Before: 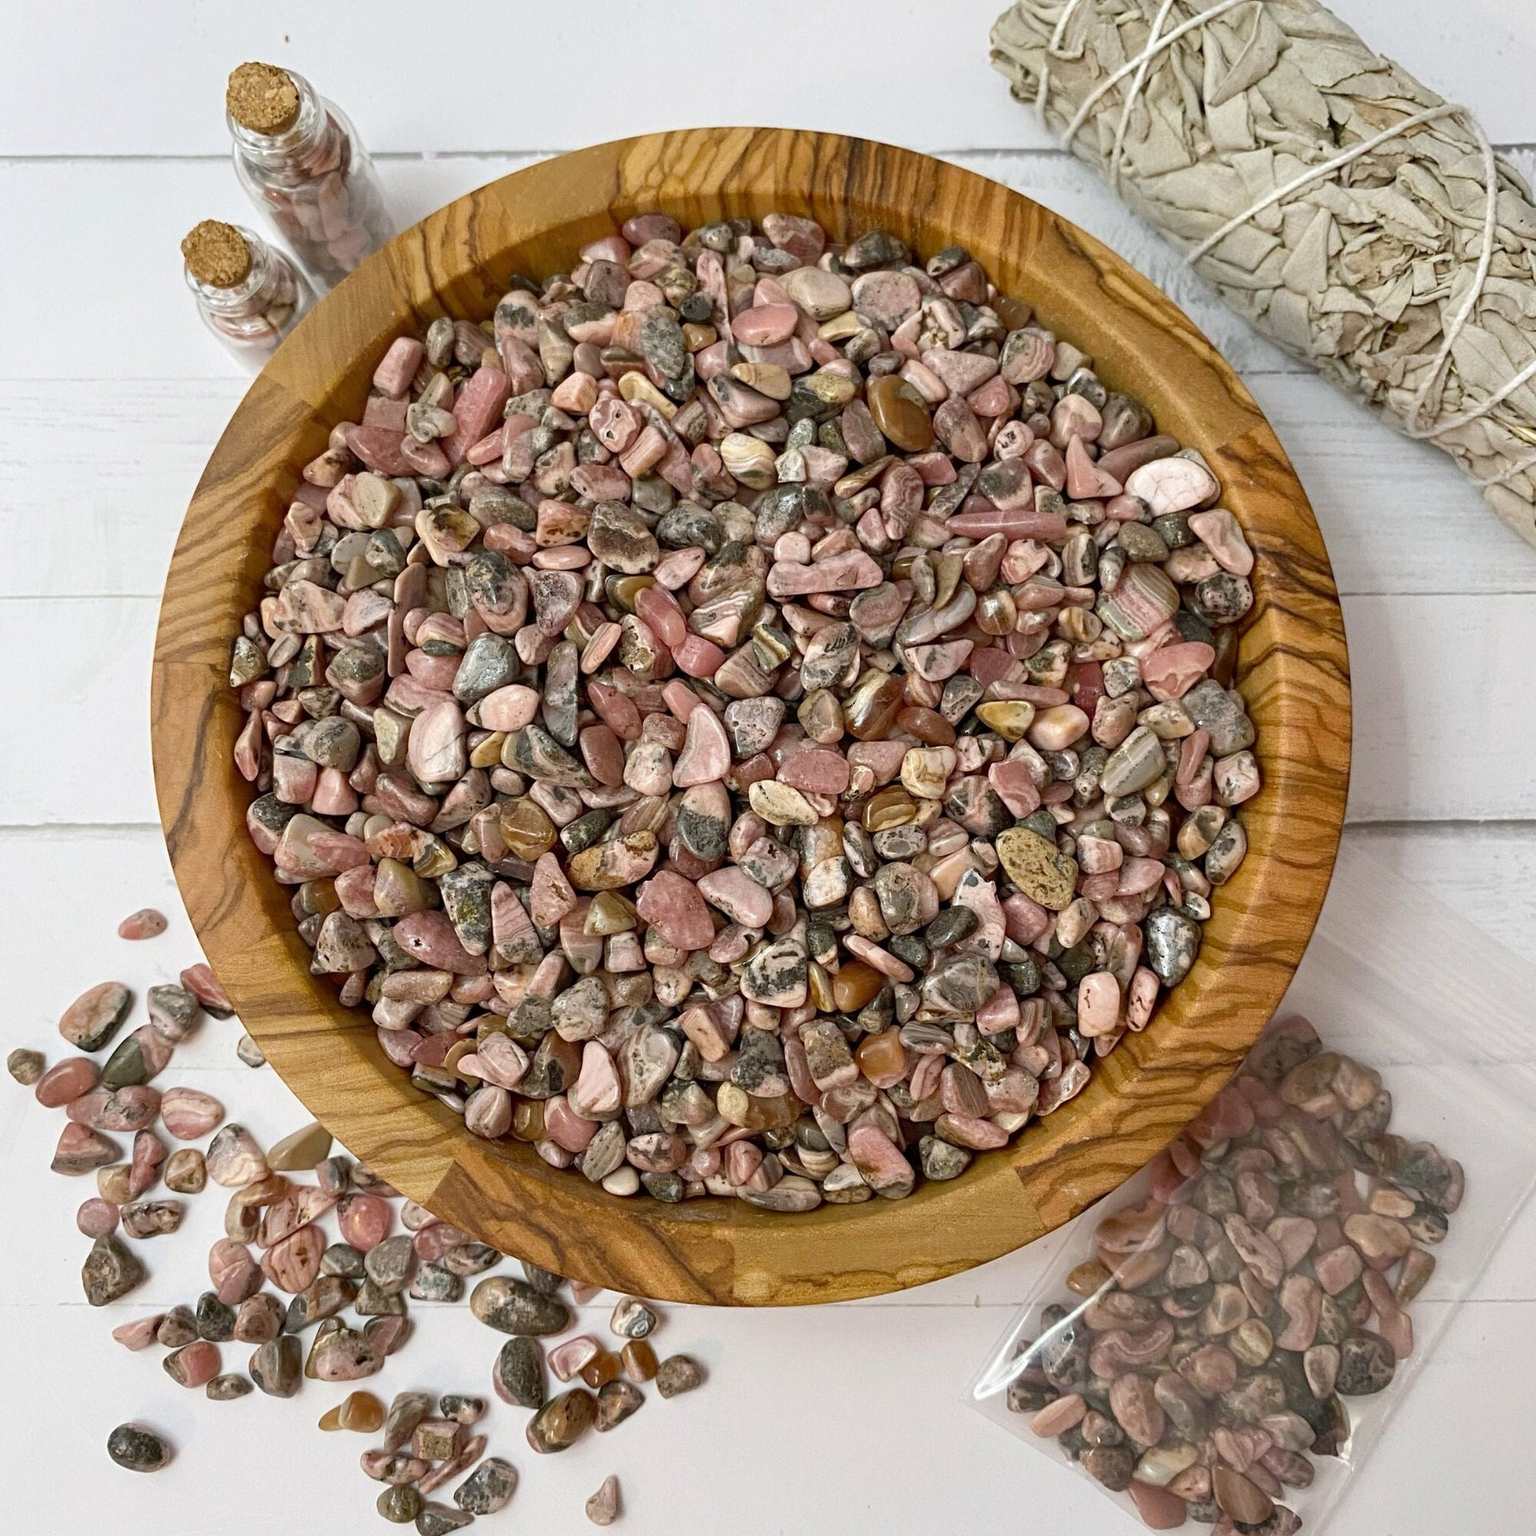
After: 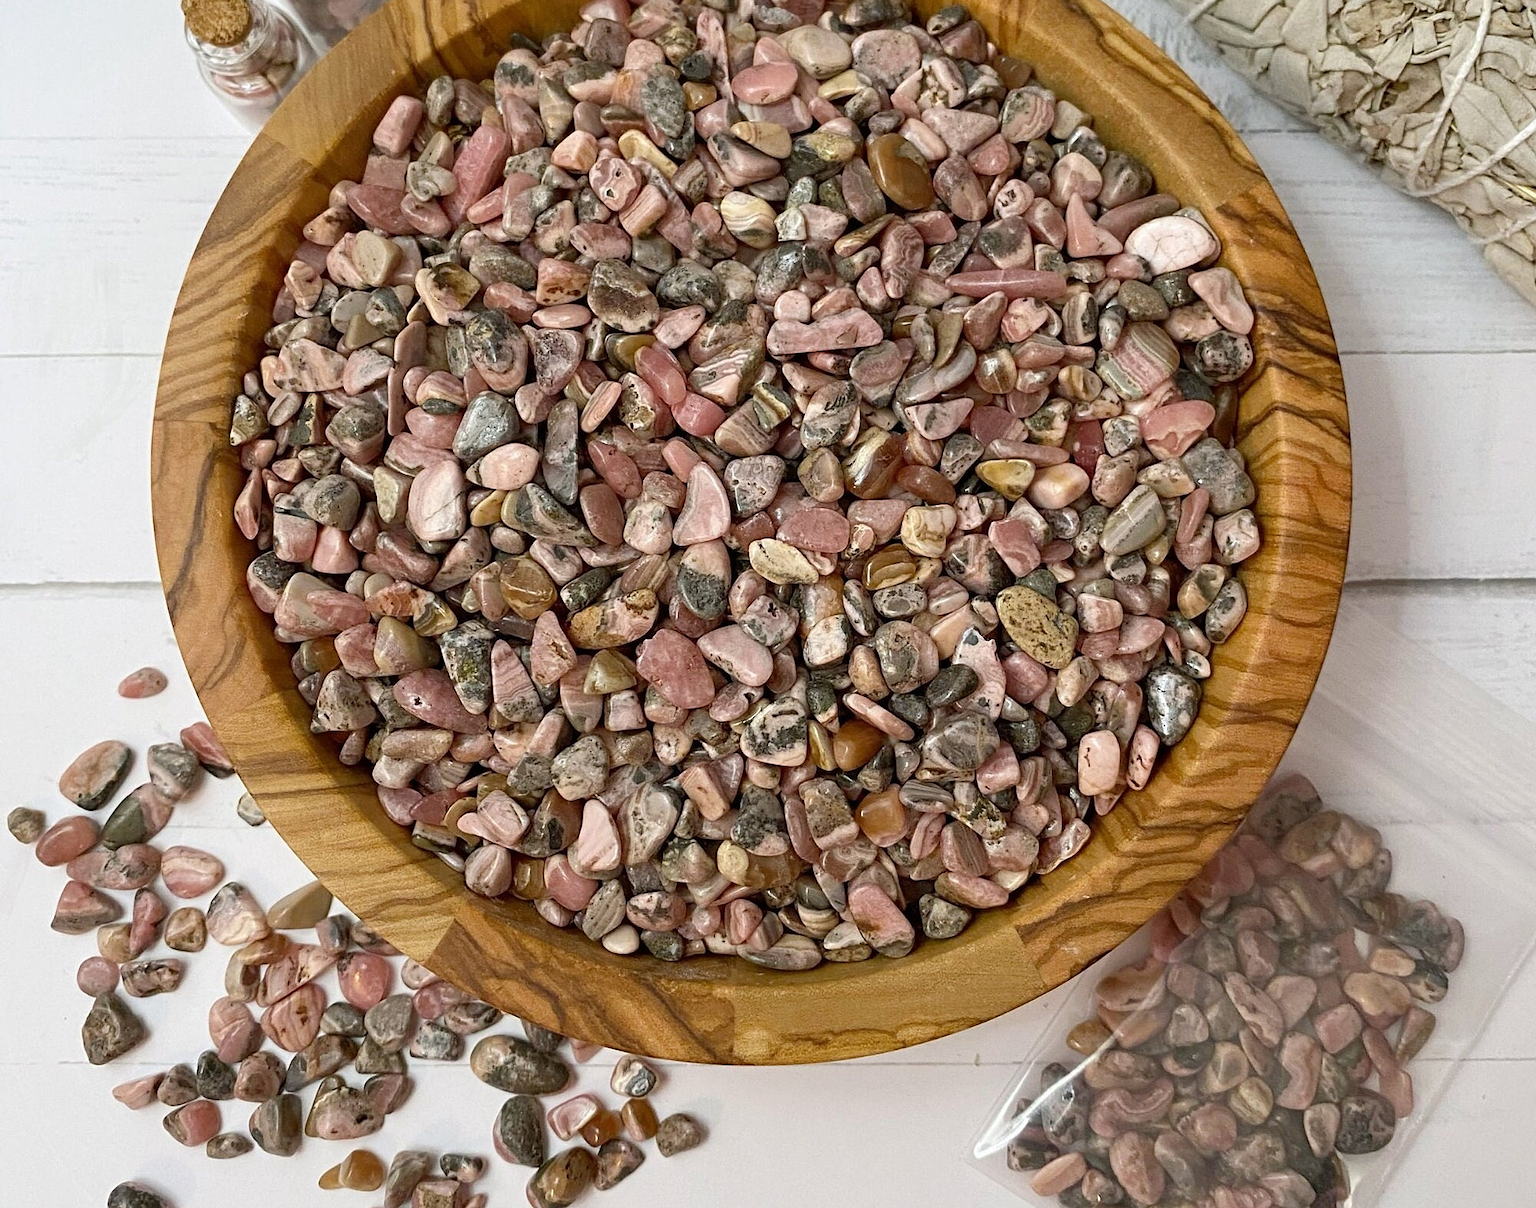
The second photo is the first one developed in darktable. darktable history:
sharpen: radius 1
crop and rotate: top 15.774%, bottom 5.506%
